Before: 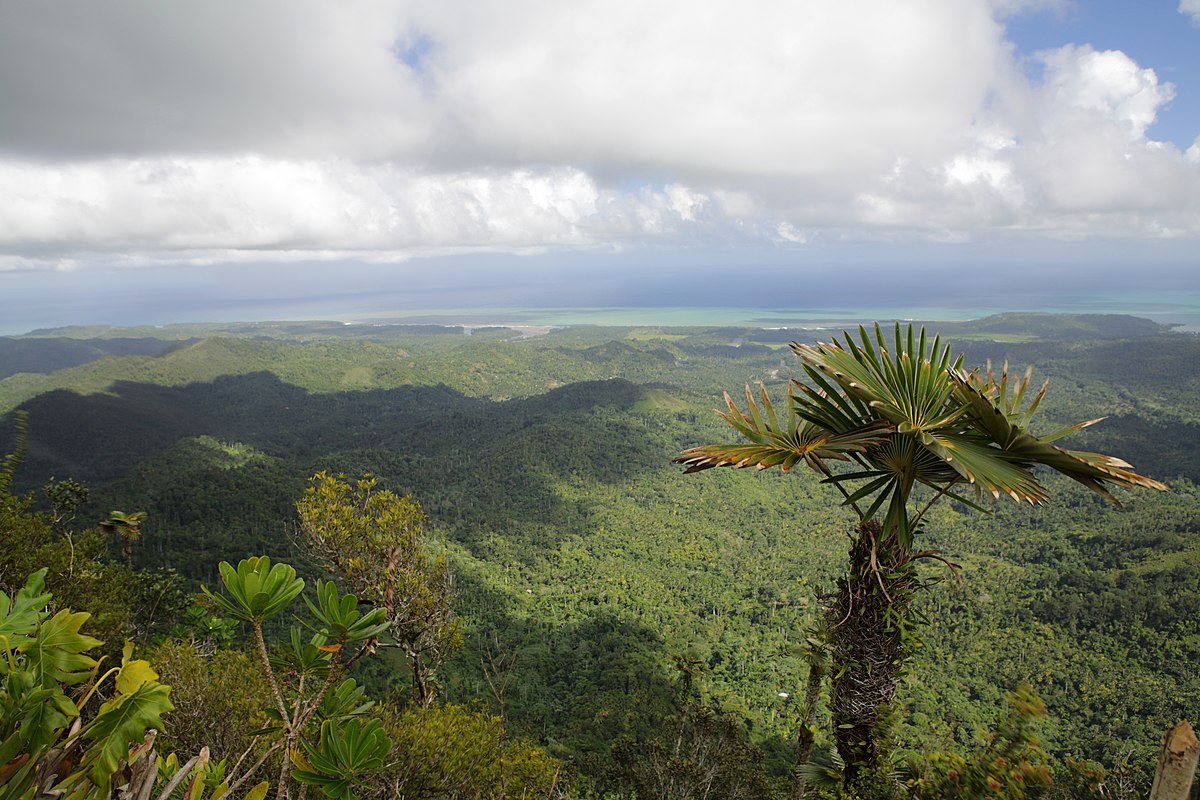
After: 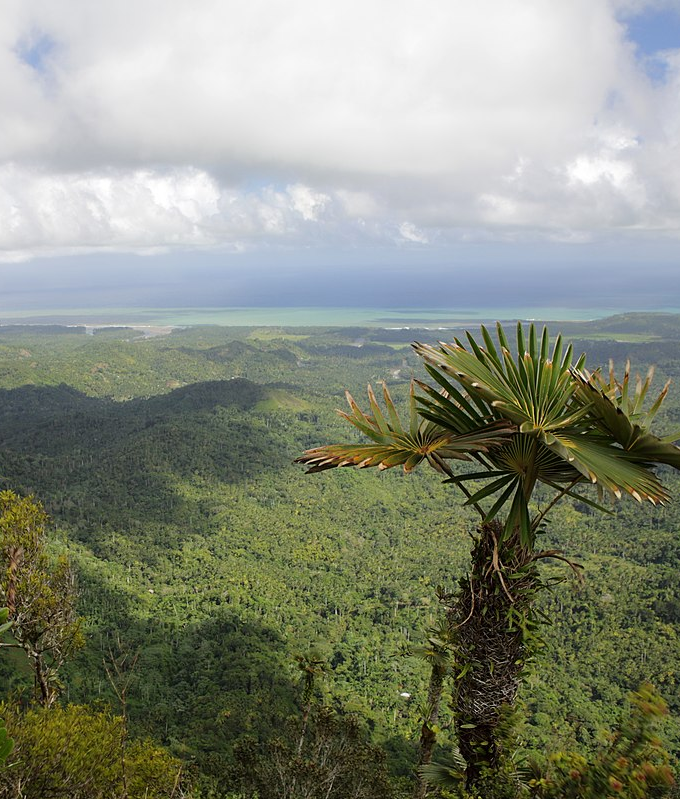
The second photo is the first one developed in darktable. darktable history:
crop: left 31.564%, top 0.009%, right 11.75%
